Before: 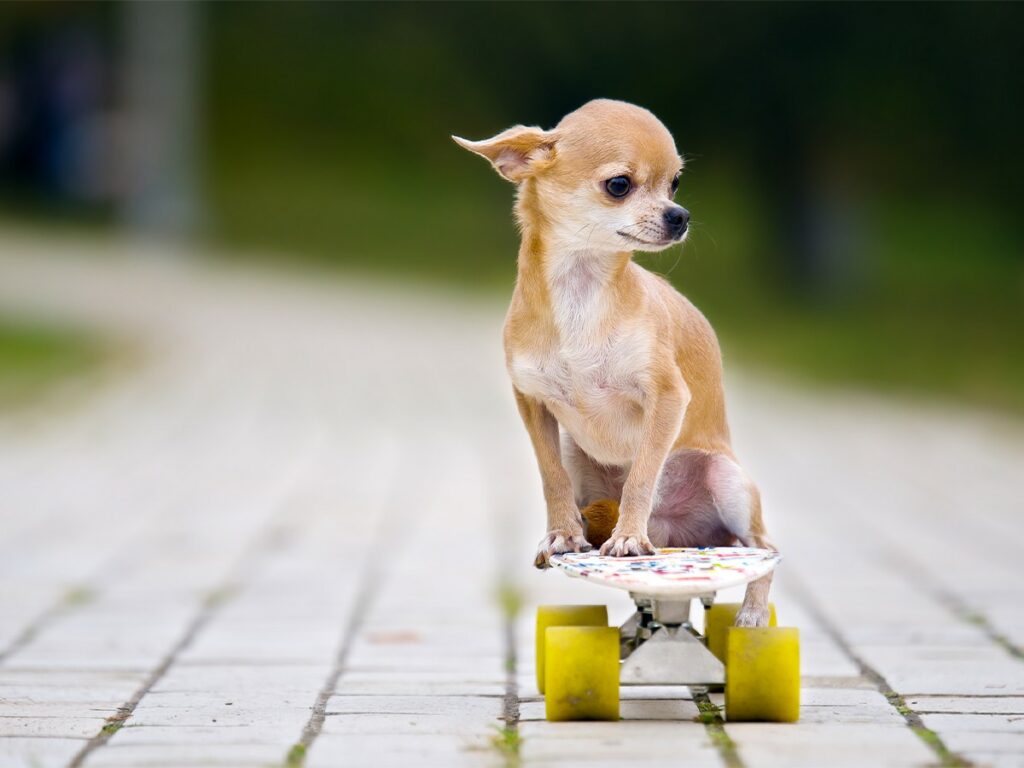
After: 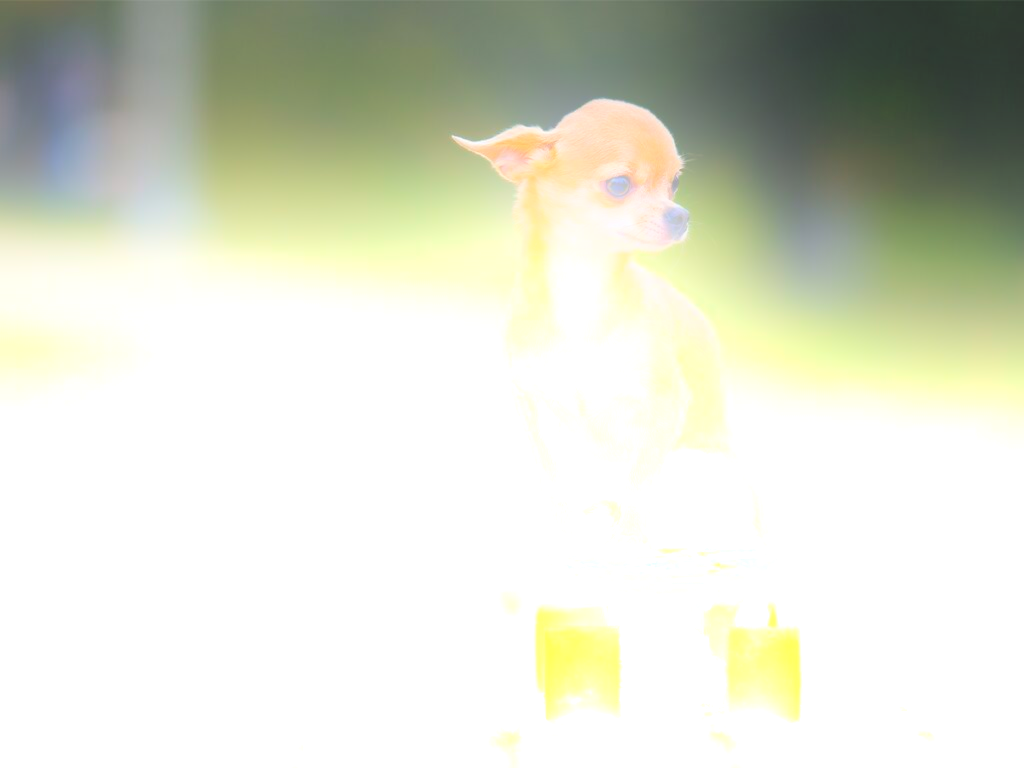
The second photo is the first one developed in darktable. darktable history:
bloom: size 25%, threshold 5%, strength 90% | blend: blend mode multiply, opacity 75%; mask: uniform (no mask)
